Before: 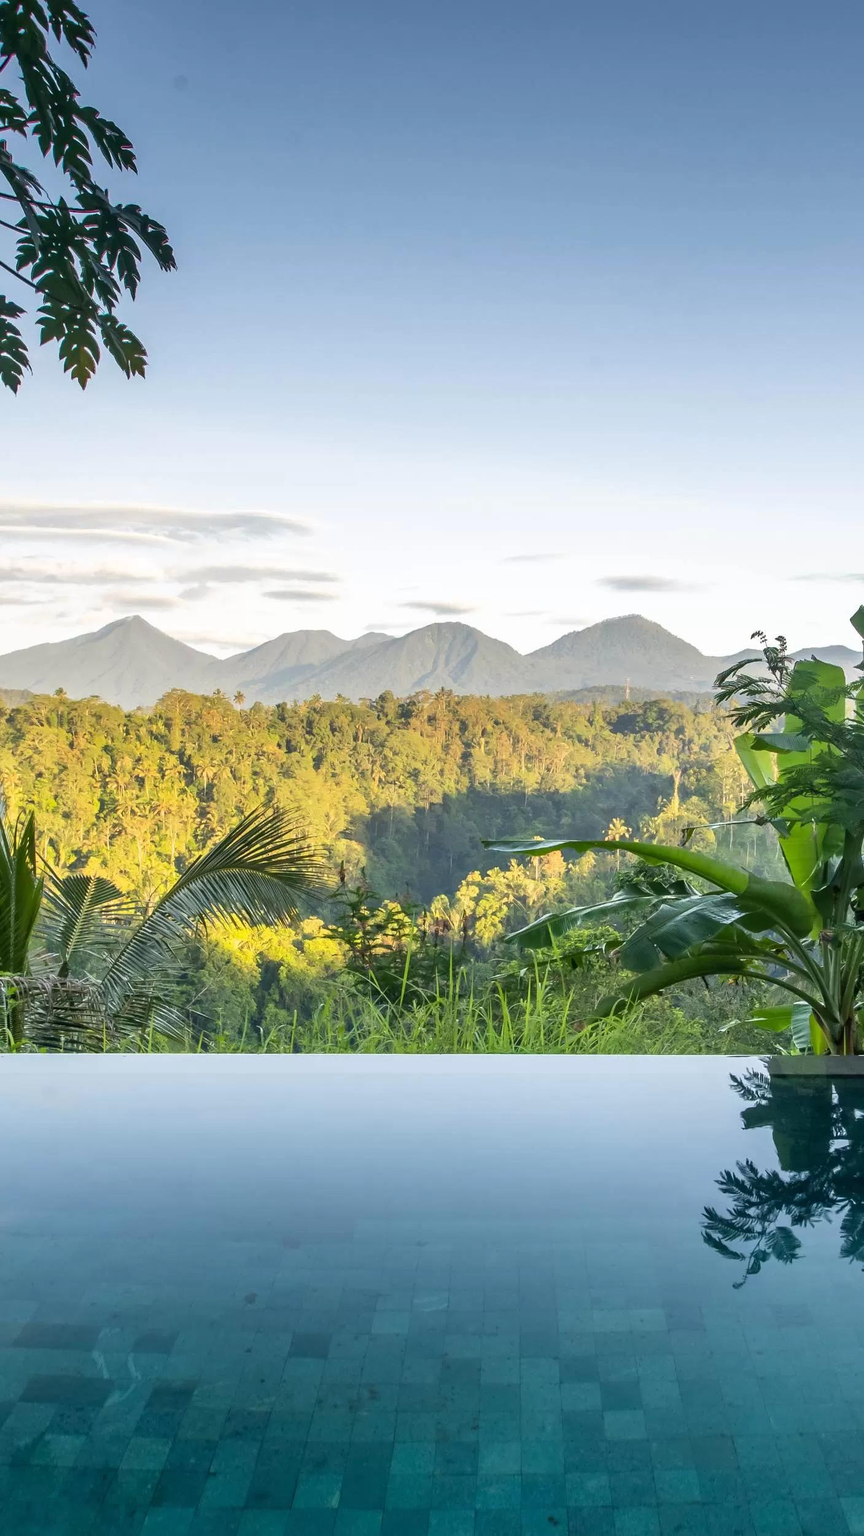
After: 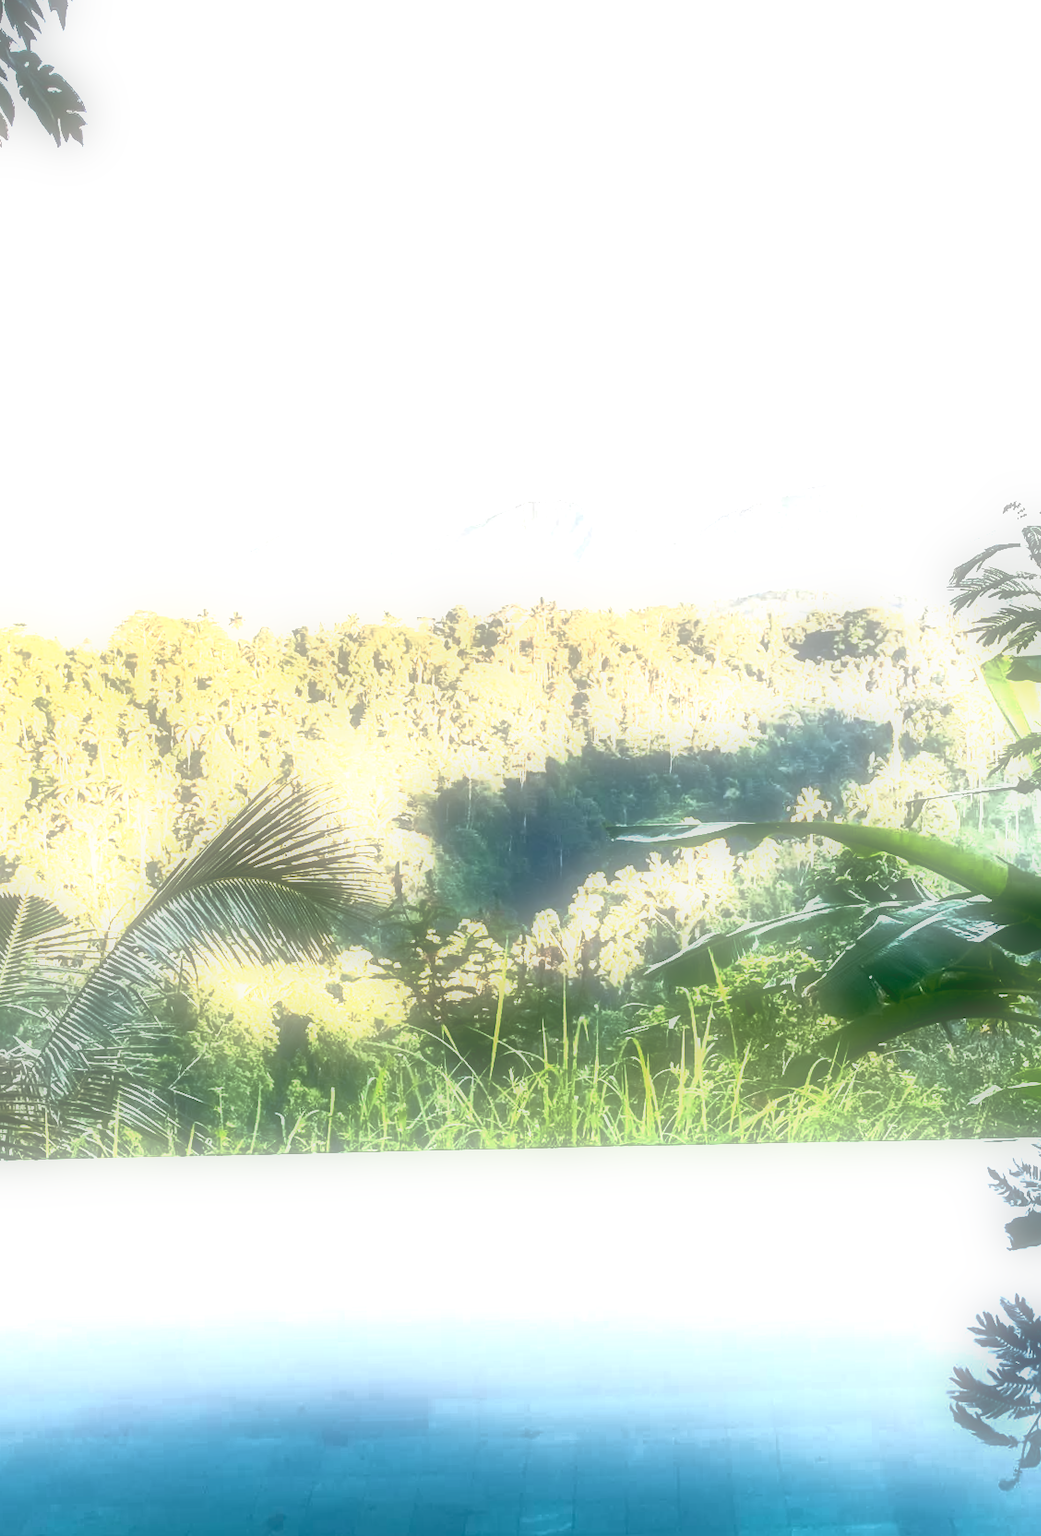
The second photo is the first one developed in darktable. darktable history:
soften: on, module defaults
exposure: black level correction 0.016, exposure 1.774 EV, compensate highlight preservation false
haze removal: compatibility mode true, adaptive false
base curve: curves: ch0 [(0, 0) (0.564, 0.291) (0.802, 0.731) (1, 1)]
velvia: on, module defaults
crop: left 9.712%, top 16.928%, right 10.845%, bottom 12.332%
rotate and perspective: rotation -1.42°, crop left 0.016, crop right 0.984, crop top 0.035, crop bottom 0.965
tone equalizer: -8 EV -0.55 EV
